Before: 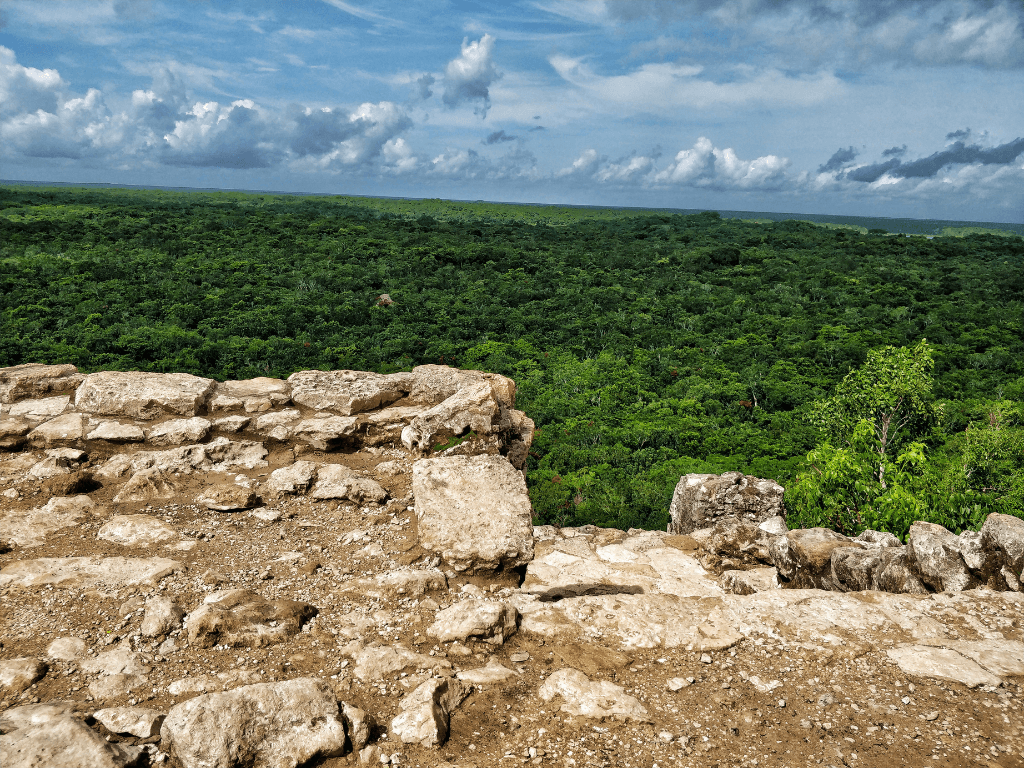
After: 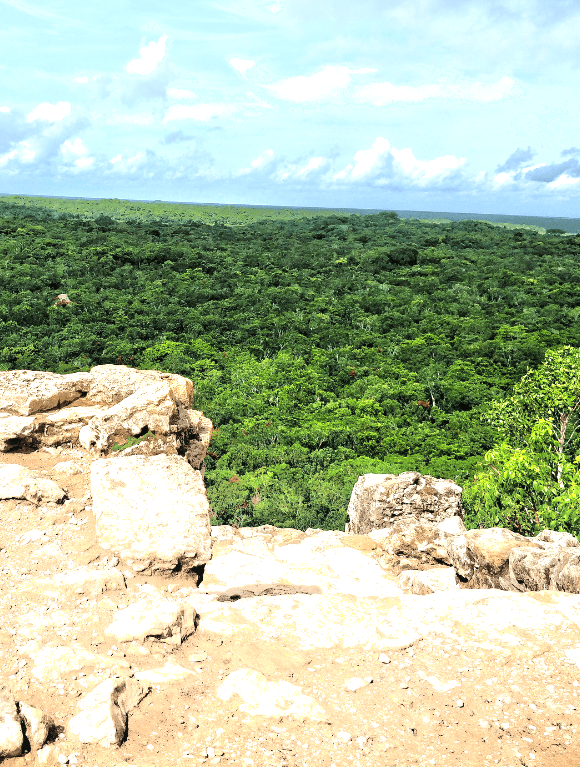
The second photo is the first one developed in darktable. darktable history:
crop: left 31.458%, top 0%, right 11.876%
exposure: black level correction 0, exposure 1.2 EV, compensate exposure bias true, compensate highlight preservation false
shadows and highlights: highlights 70.7, soften with gaussian
